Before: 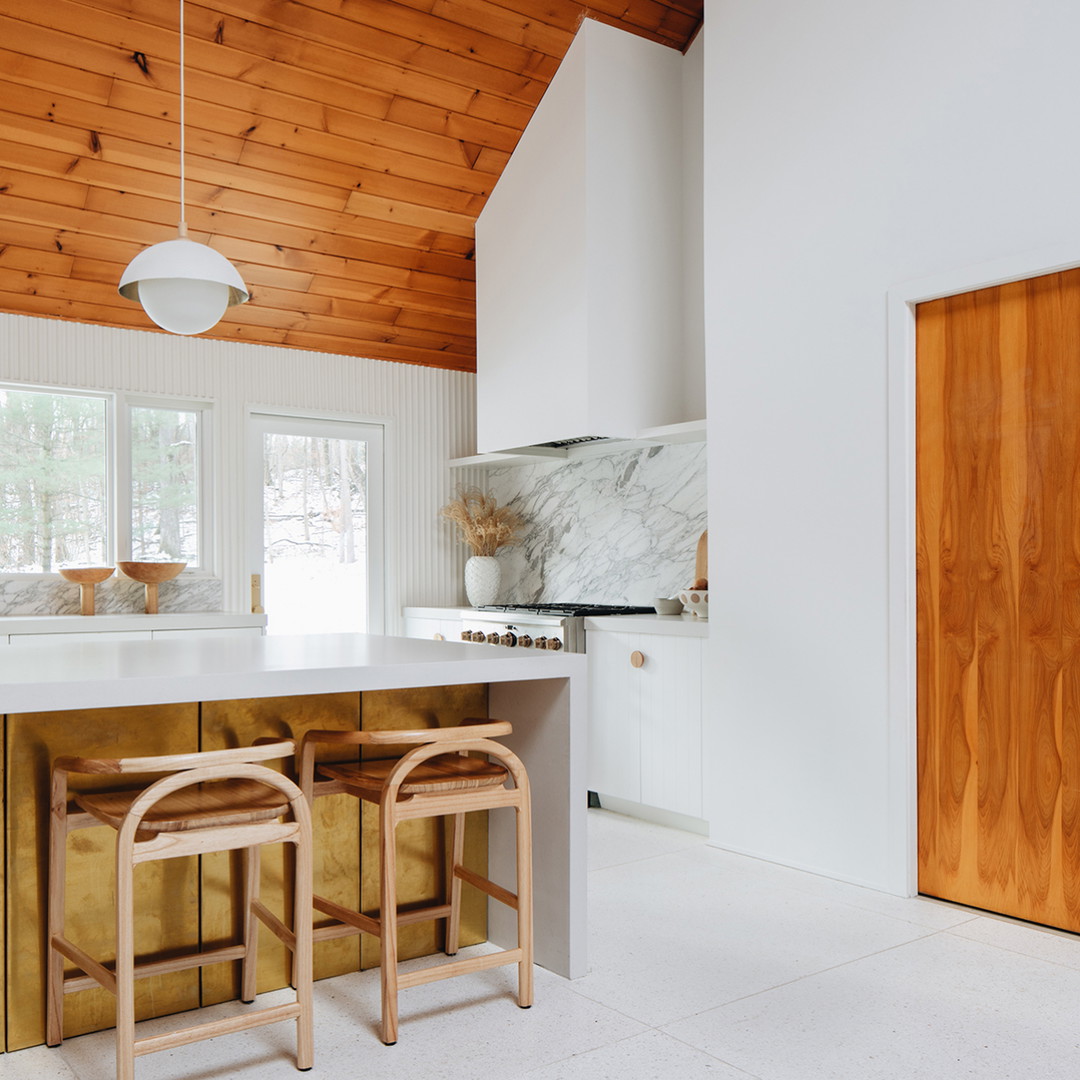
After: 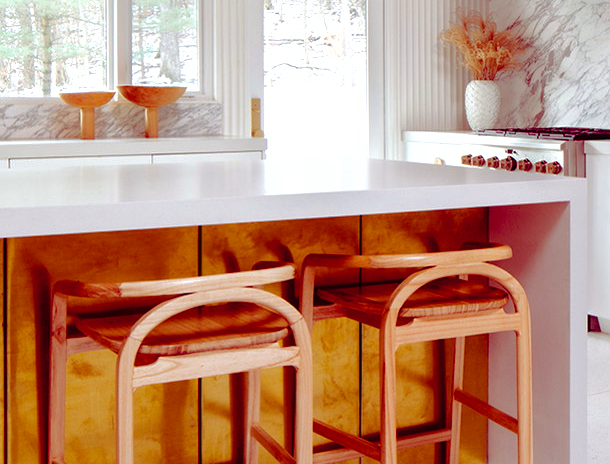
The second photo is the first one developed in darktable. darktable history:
crop: top 44.128%, right 43.448%, bottom 12.861%
color balance rgb: shadows lift › luminance -18.396%, shadows lift › chroma 35.179%, power › luminance -7.922%, power › chroma 1.314%, power › hue 330.52°, perceptual saturation grading › global saturation 30.56%, perceptual brilliance grading › global brilliance 1.759%, perceptual brilliance grading › highlights -3.897%
tone equalizer: -8 EV -0.457 EV, -7 EV -0.4 EV, -6 EV -0.357 EV, -5 EV -0.189 EV, -3 EV 0.199 EV, -2 EV 0.321 EV, -1 EV 0.379 EV, +0 EV 0.426 EV
shadows and highlights: on, module defaults
